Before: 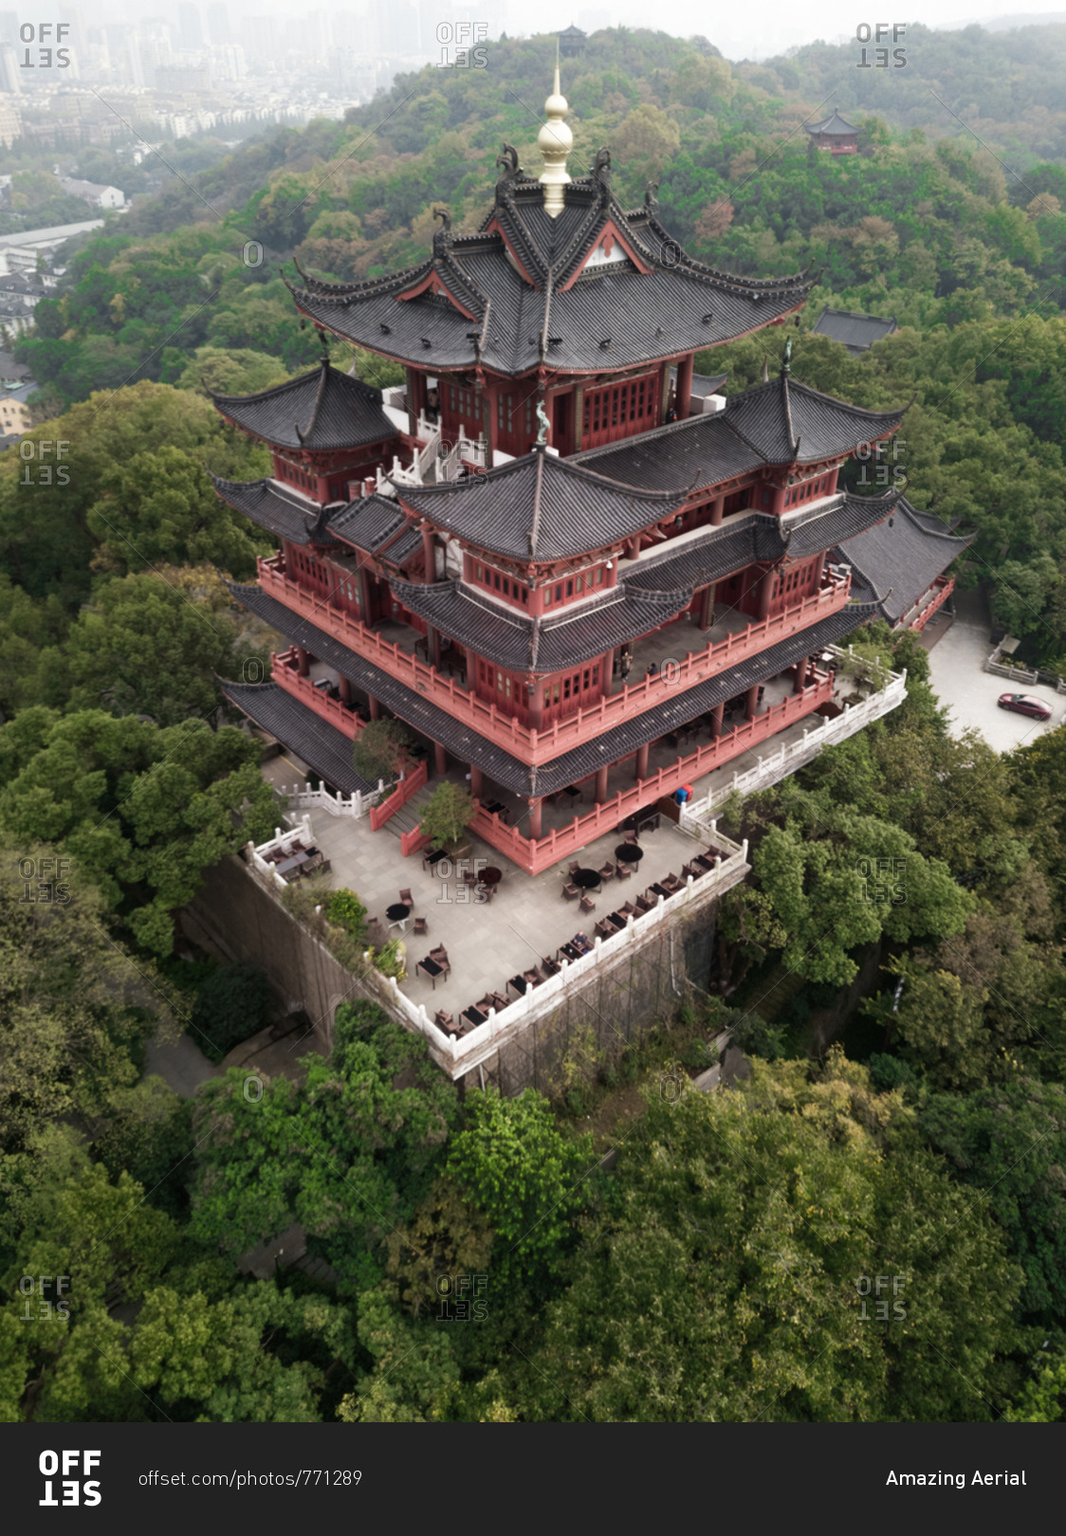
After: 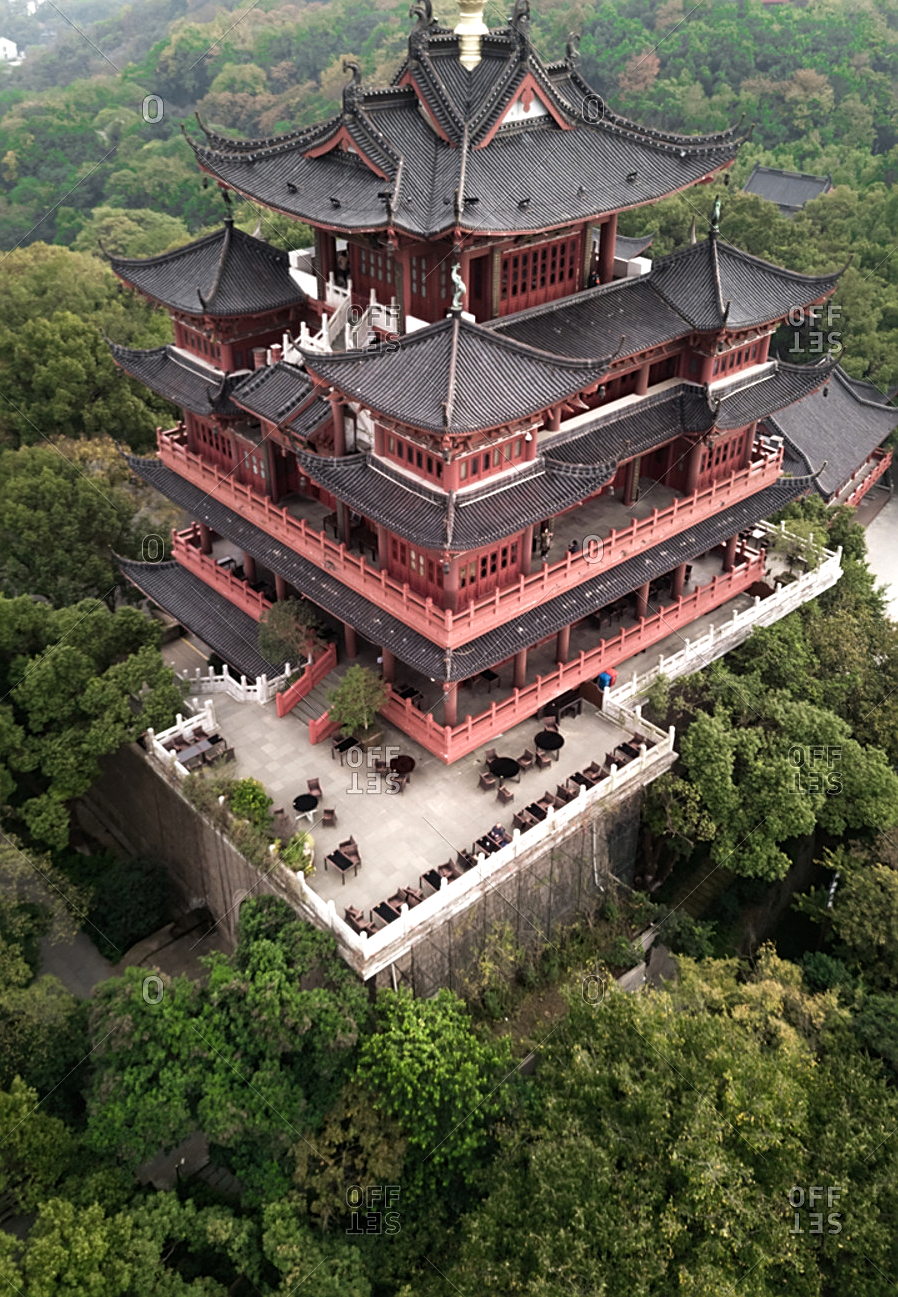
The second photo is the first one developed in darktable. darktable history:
tone equalizer: -8 EV -0.424 EV, -7 EV -0.389 EV, -6 EV -0.309 EV, -5 EV -0.22 EV, -3 EV 0.231 EV, -2 EV 0.351 EV, -1 EV 0.406 EV, +0 EV 0.388 EV
crop and rotate: left 10.215%, top 9.824%, right 9.864%, bottom 10.065%
sharpen: on, module defaults
